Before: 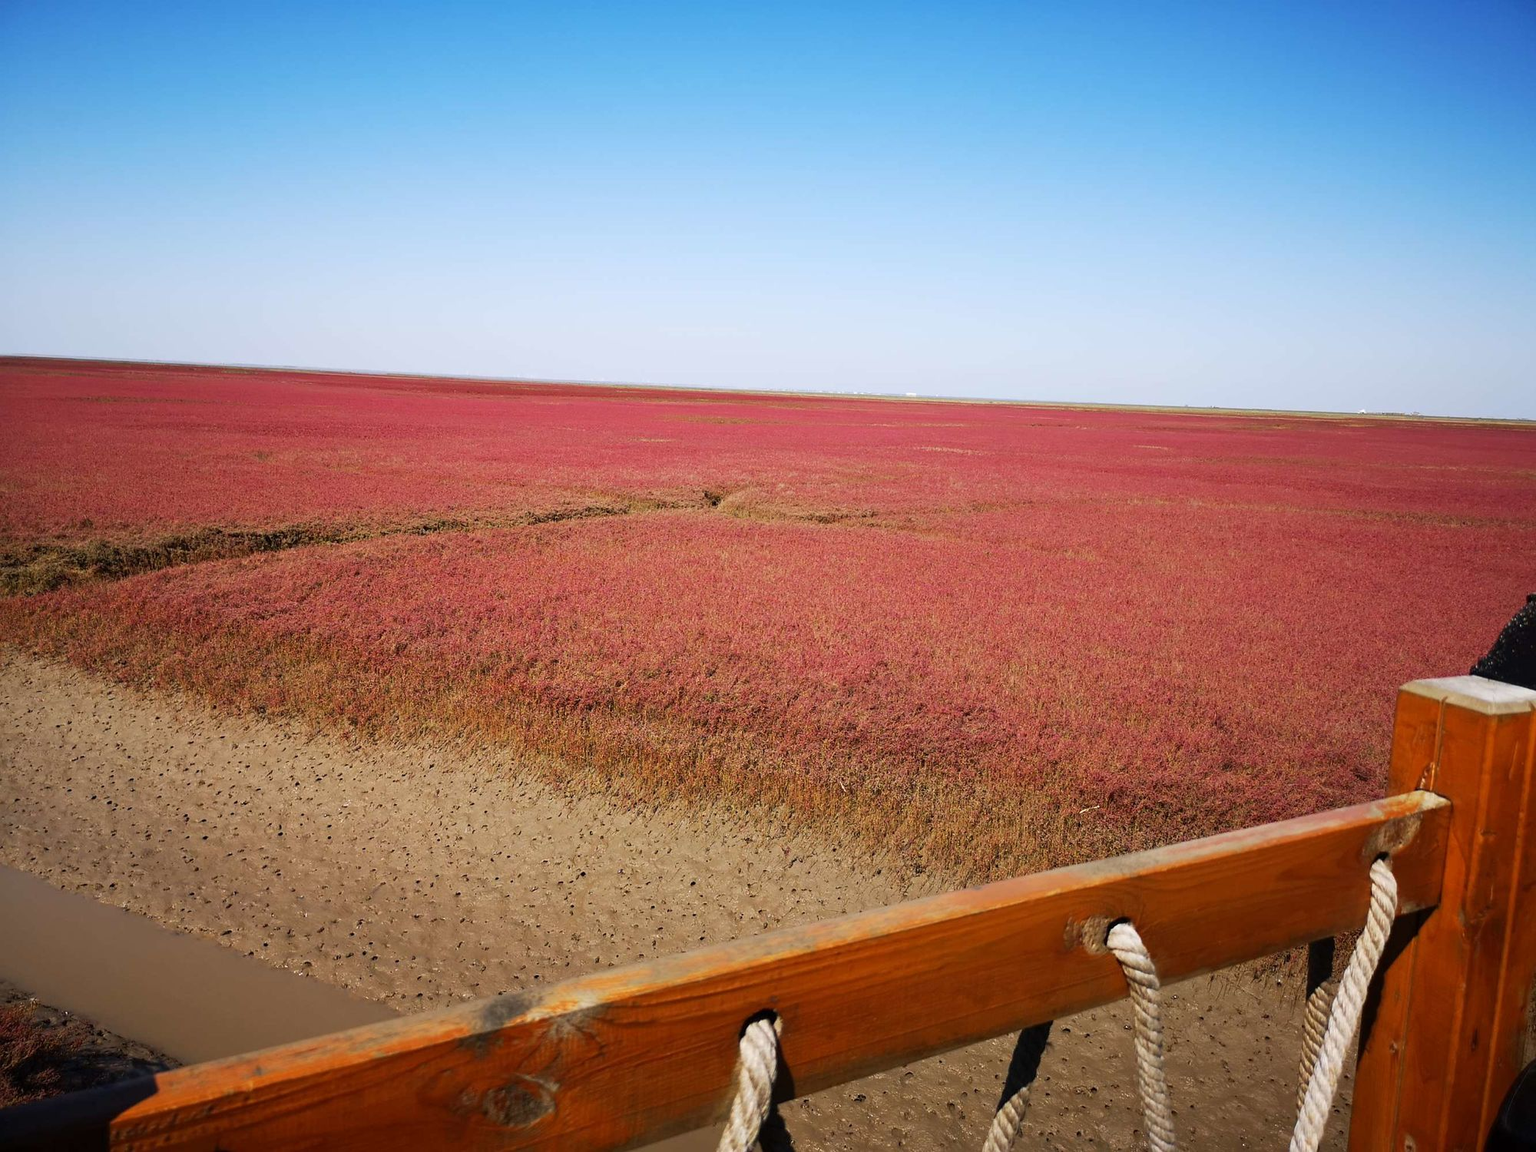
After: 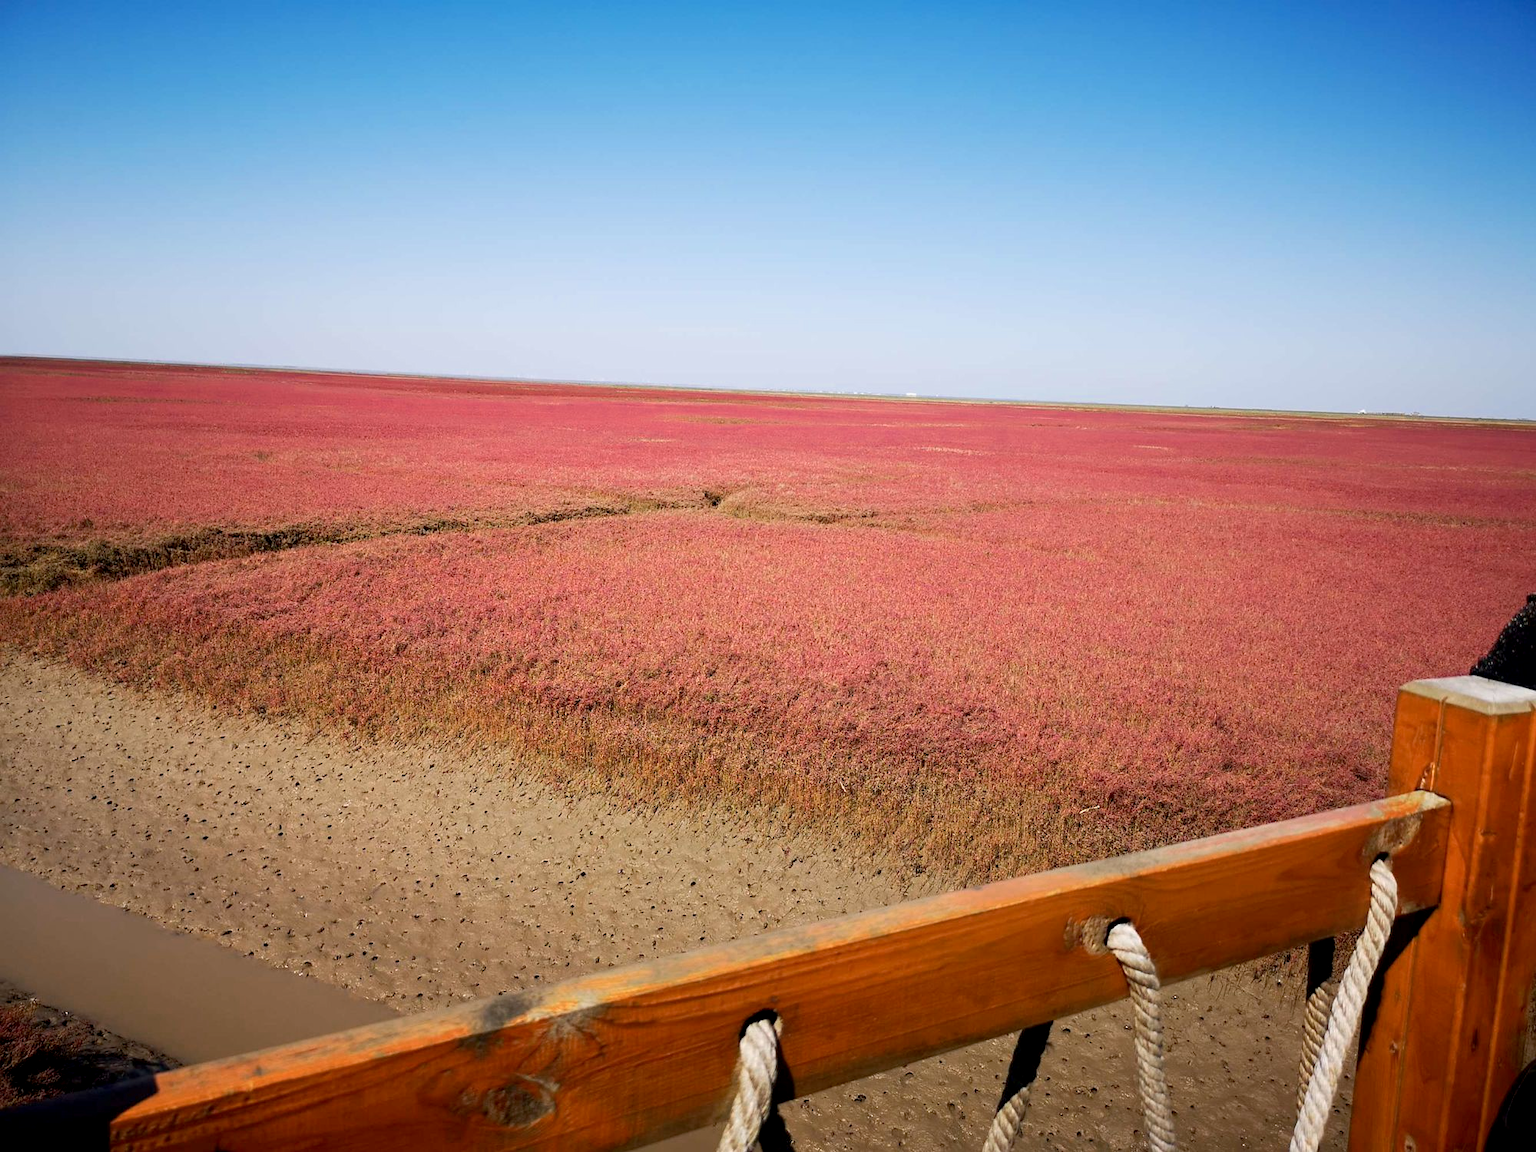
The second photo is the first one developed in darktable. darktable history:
exposure: black level correction 0.005, exposure 0.001 EV, compensate highlight preservation false
color zones: curves: ch0 [(0, 0.465) (0.092, 0.596) (0.289, 0.464) (0.429, 0.453) (0.571, 0.464) (0.714, 0.455) (0.857, 0.462) (1, 0.465)]
